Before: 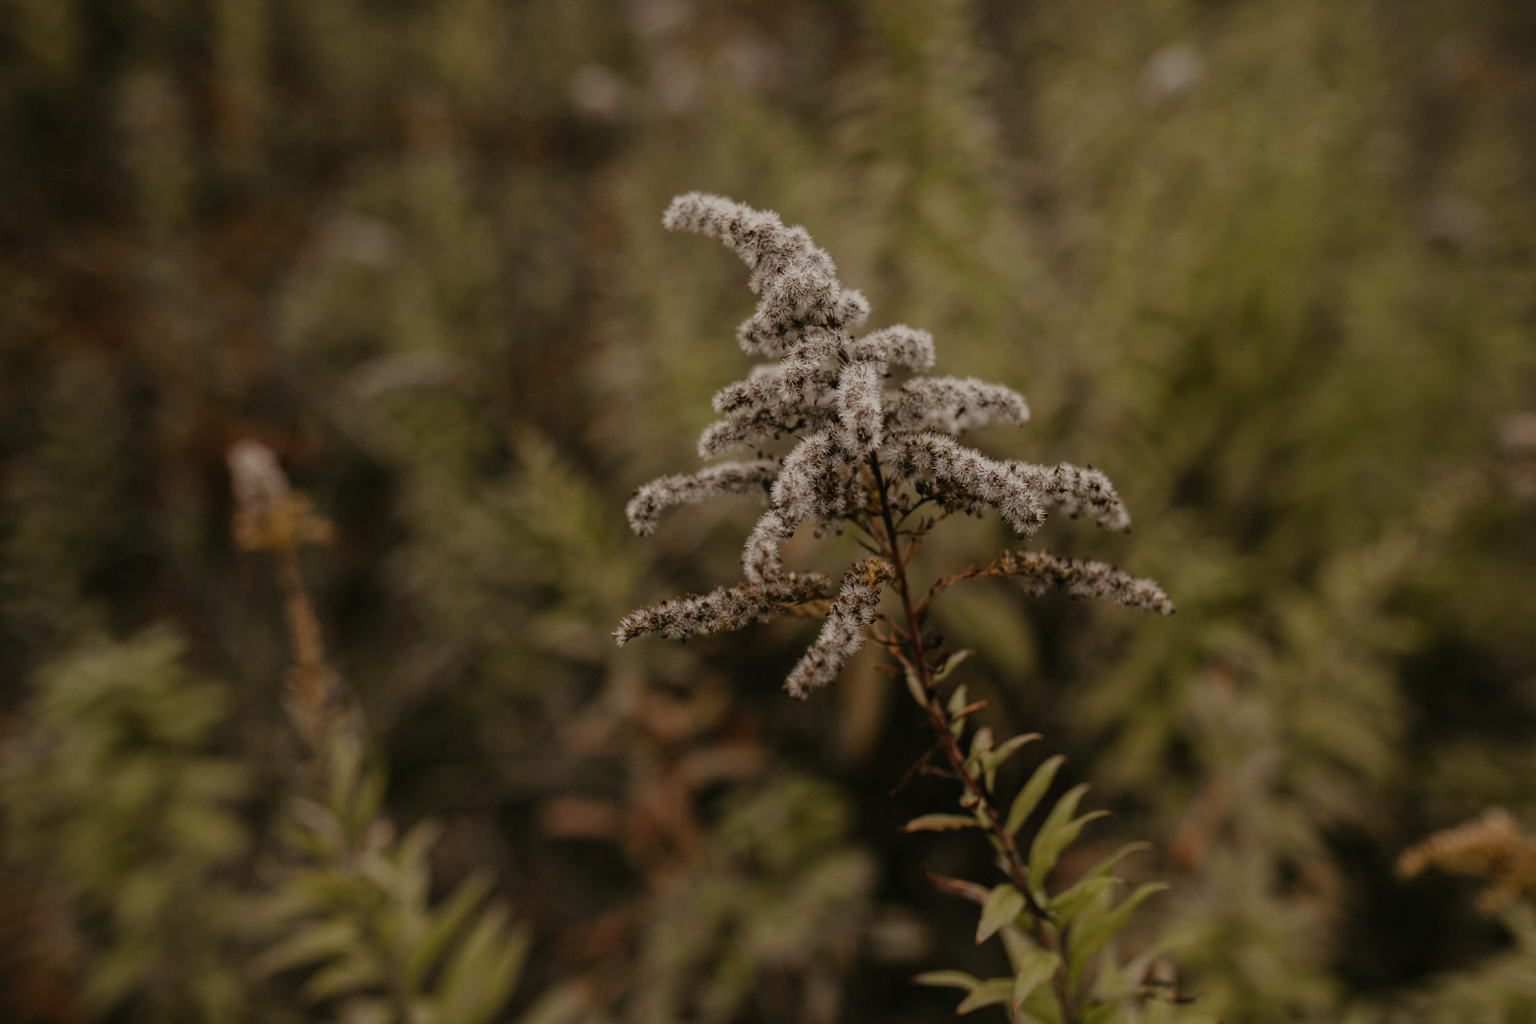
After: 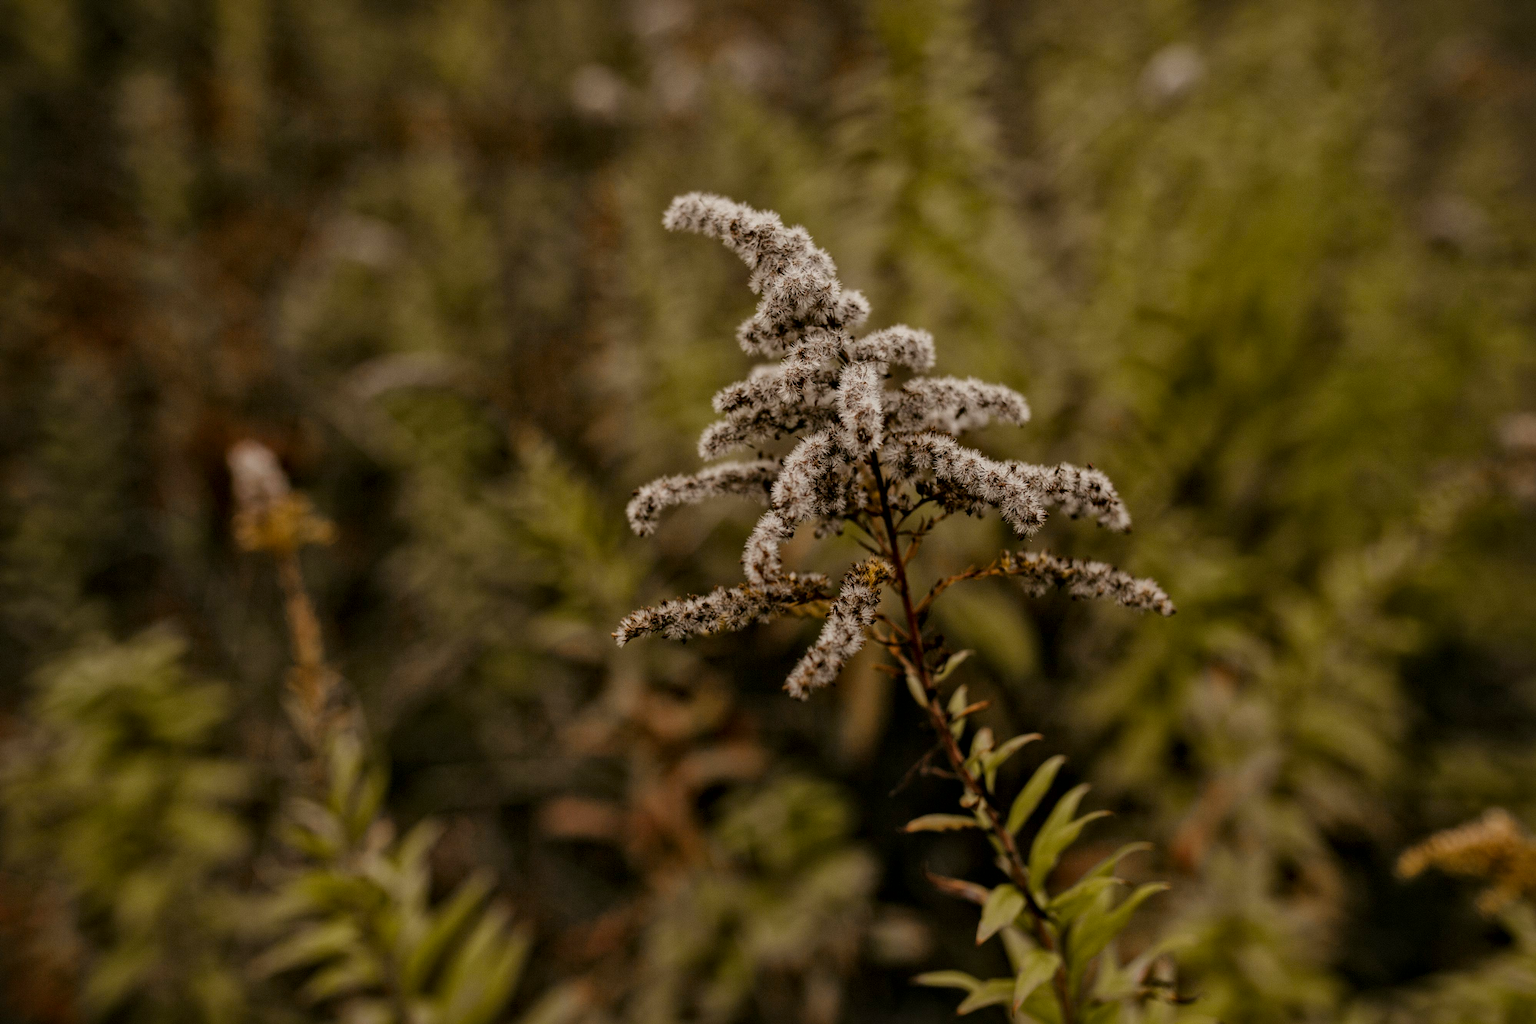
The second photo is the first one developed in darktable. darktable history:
local contrast: mode bilateral grid, contrast 25, coarseness 60, detail 151%, midtone range 0.2
color balance rgb: perceptual saturation grading › global saturation 25%, global vibrance 10%
color balance: mode lift, gamma, gain (sRGB)
